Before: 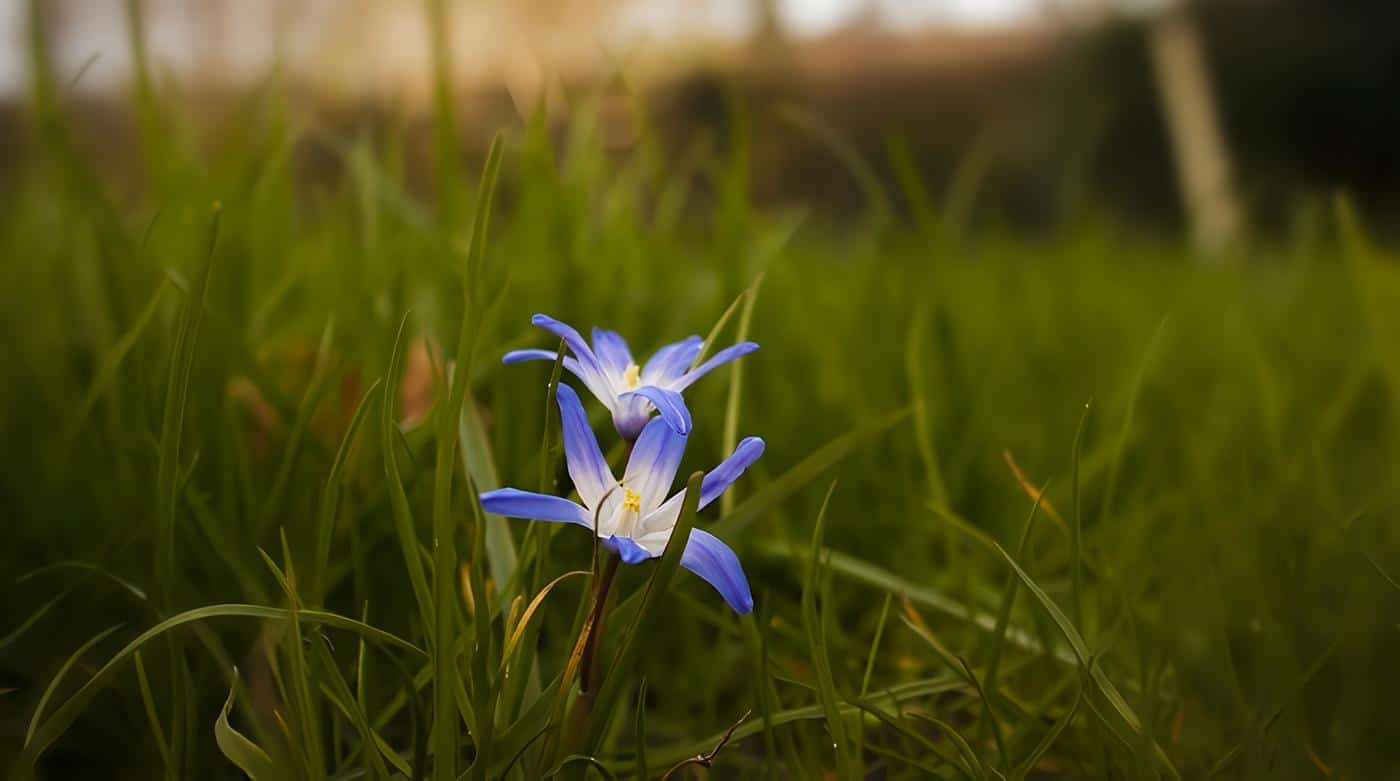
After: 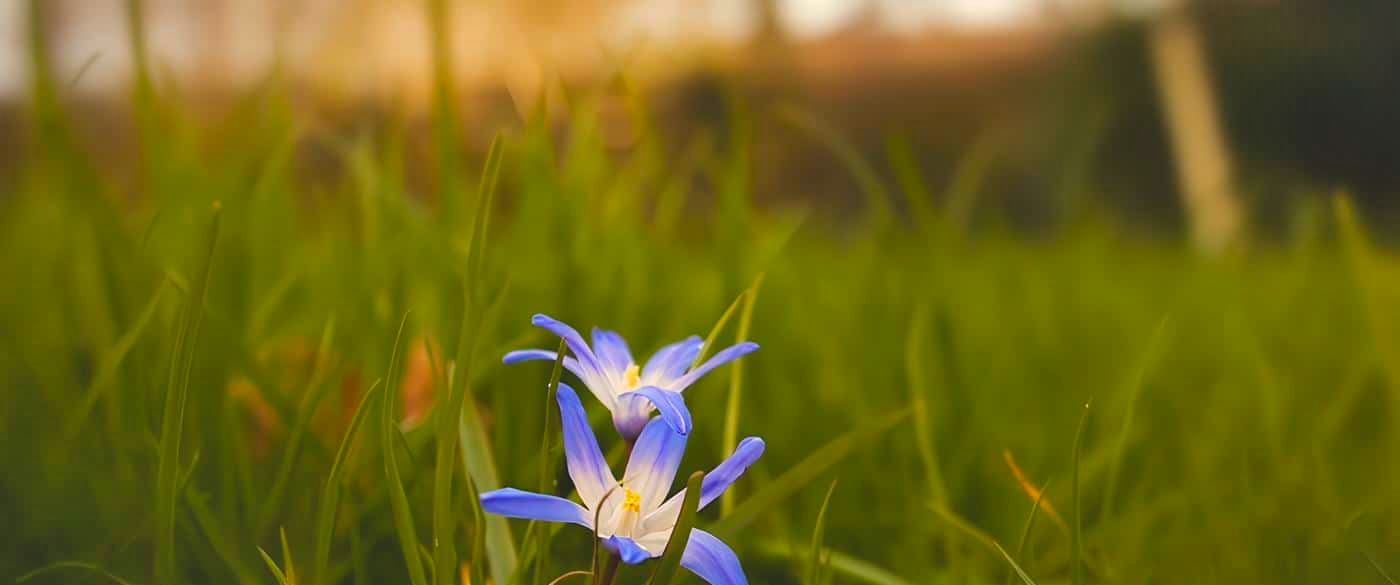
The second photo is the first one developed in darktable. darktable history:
levels: mode automatic
crop: bottom 24.988%
contrast brightness saturation: contrast -0.19, saturation 0.19
shadows and highlights: soften with gaussian
white balance: red 1.045, blue 0.932
